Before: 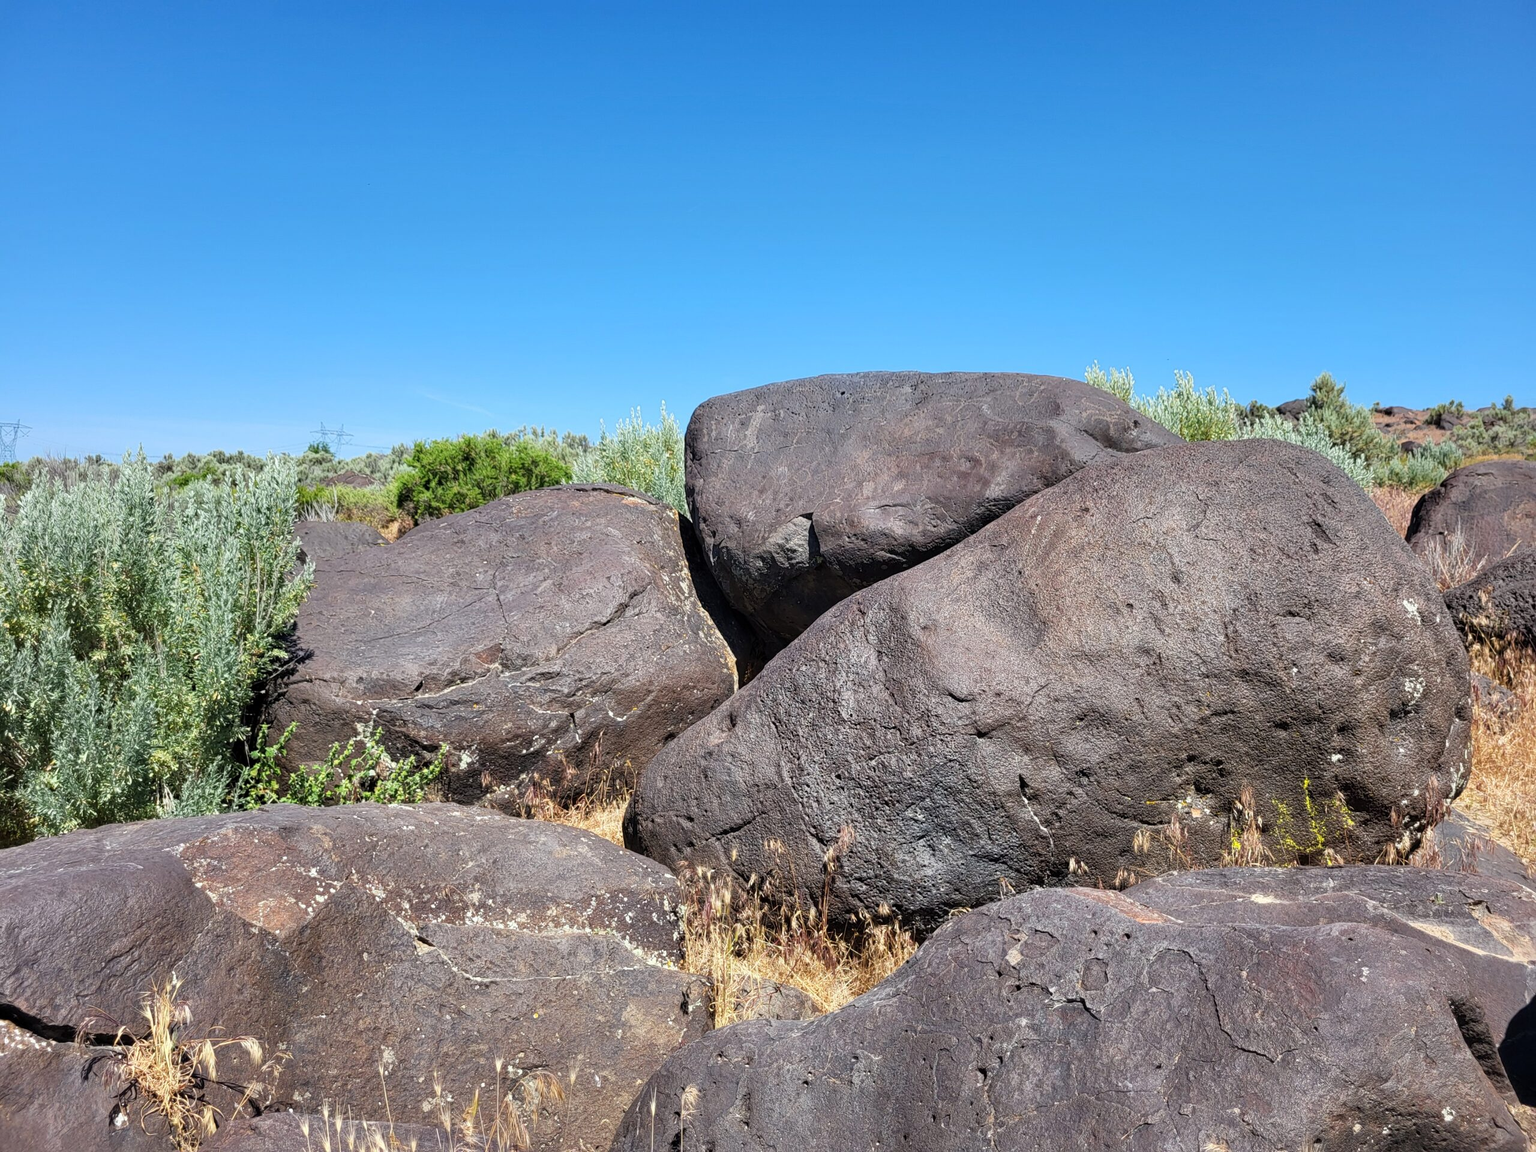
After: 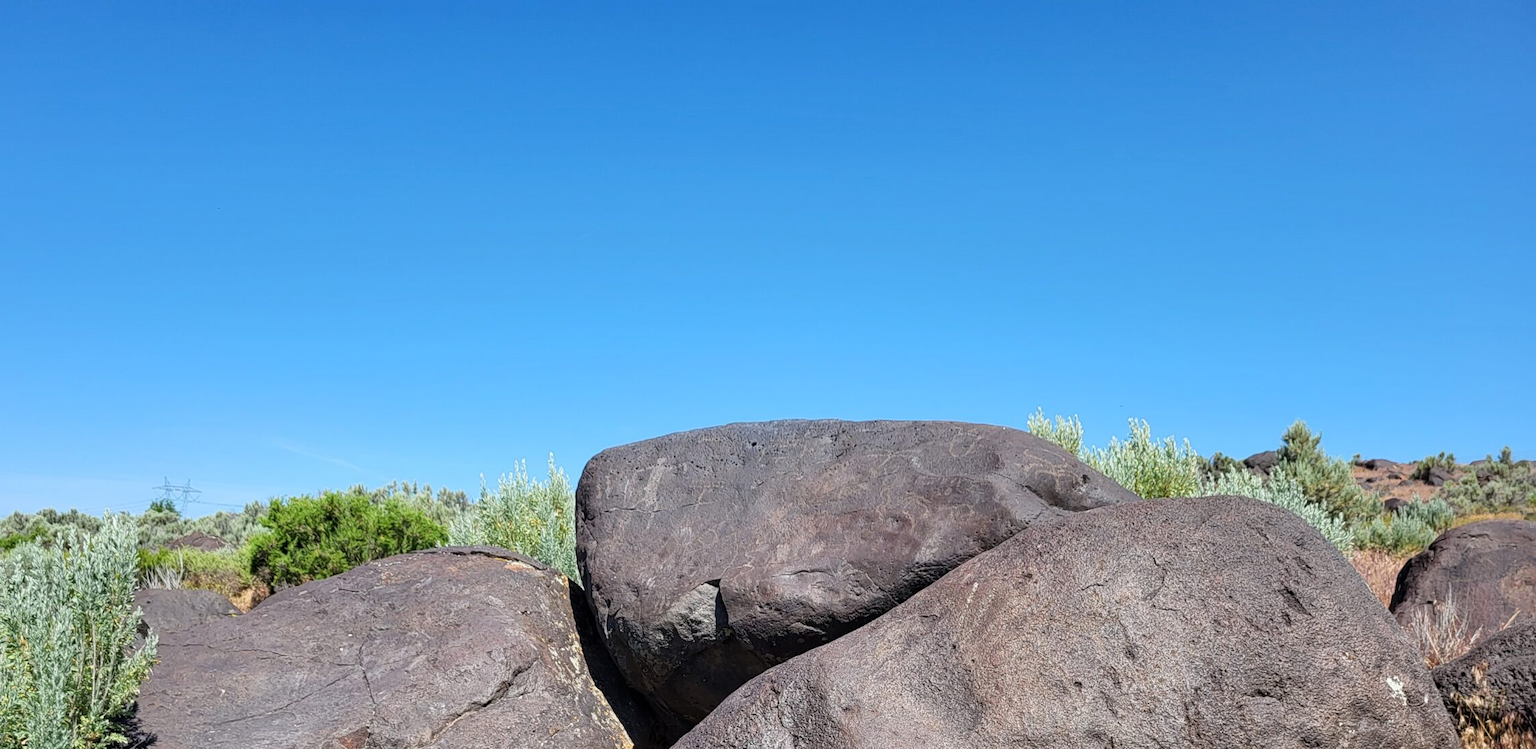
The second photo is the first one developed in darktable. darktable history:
crop and rotate: left 11.435%, bottom 42.352%
